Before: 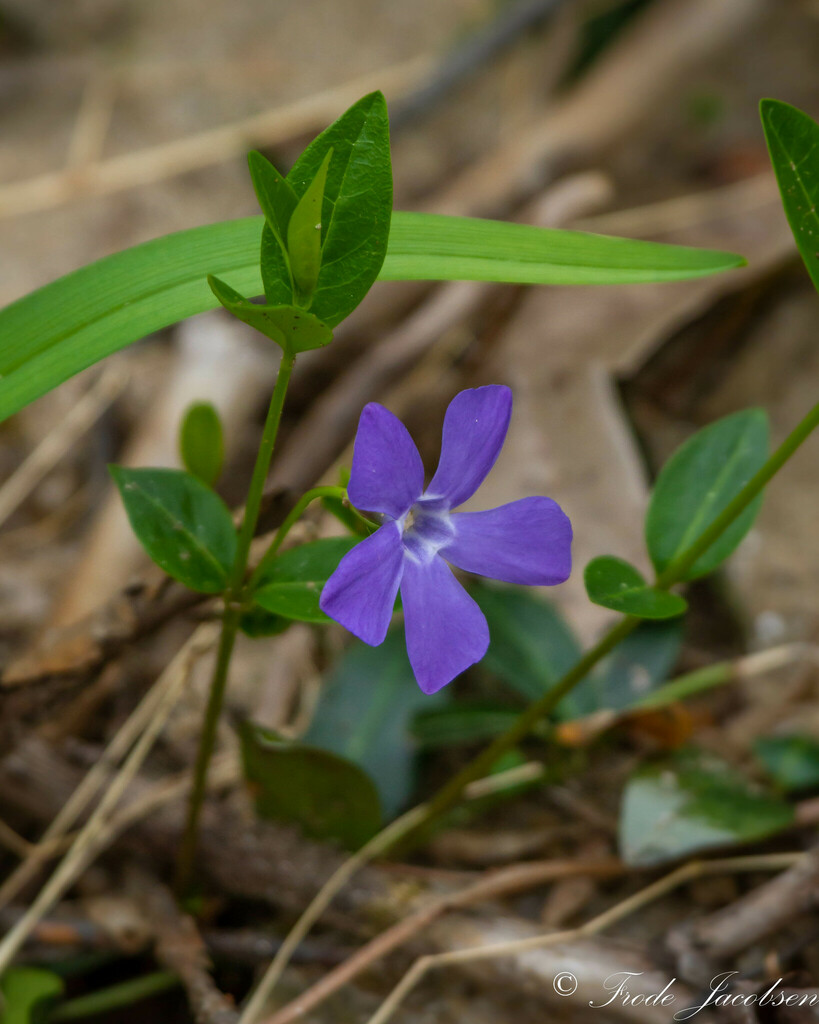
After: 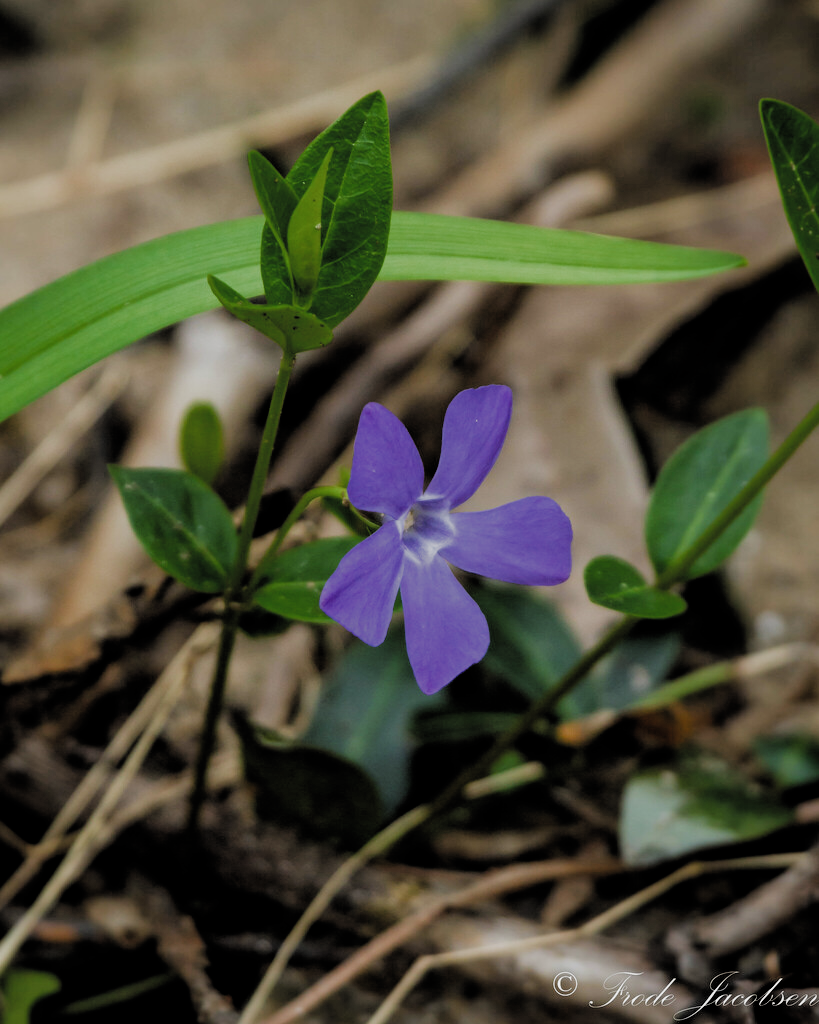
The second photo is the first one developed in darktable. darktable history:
filmic rgb: black relative exposure -3.69 EV, white relative exposure 2.76 EV, dynamic range scaling -5.37%, hardness 3.04, add noise in highlights 0.002, preserve chrominance max RGB, color science v3 (2019), use custom middle-gray values true, contrast in highlights soft
